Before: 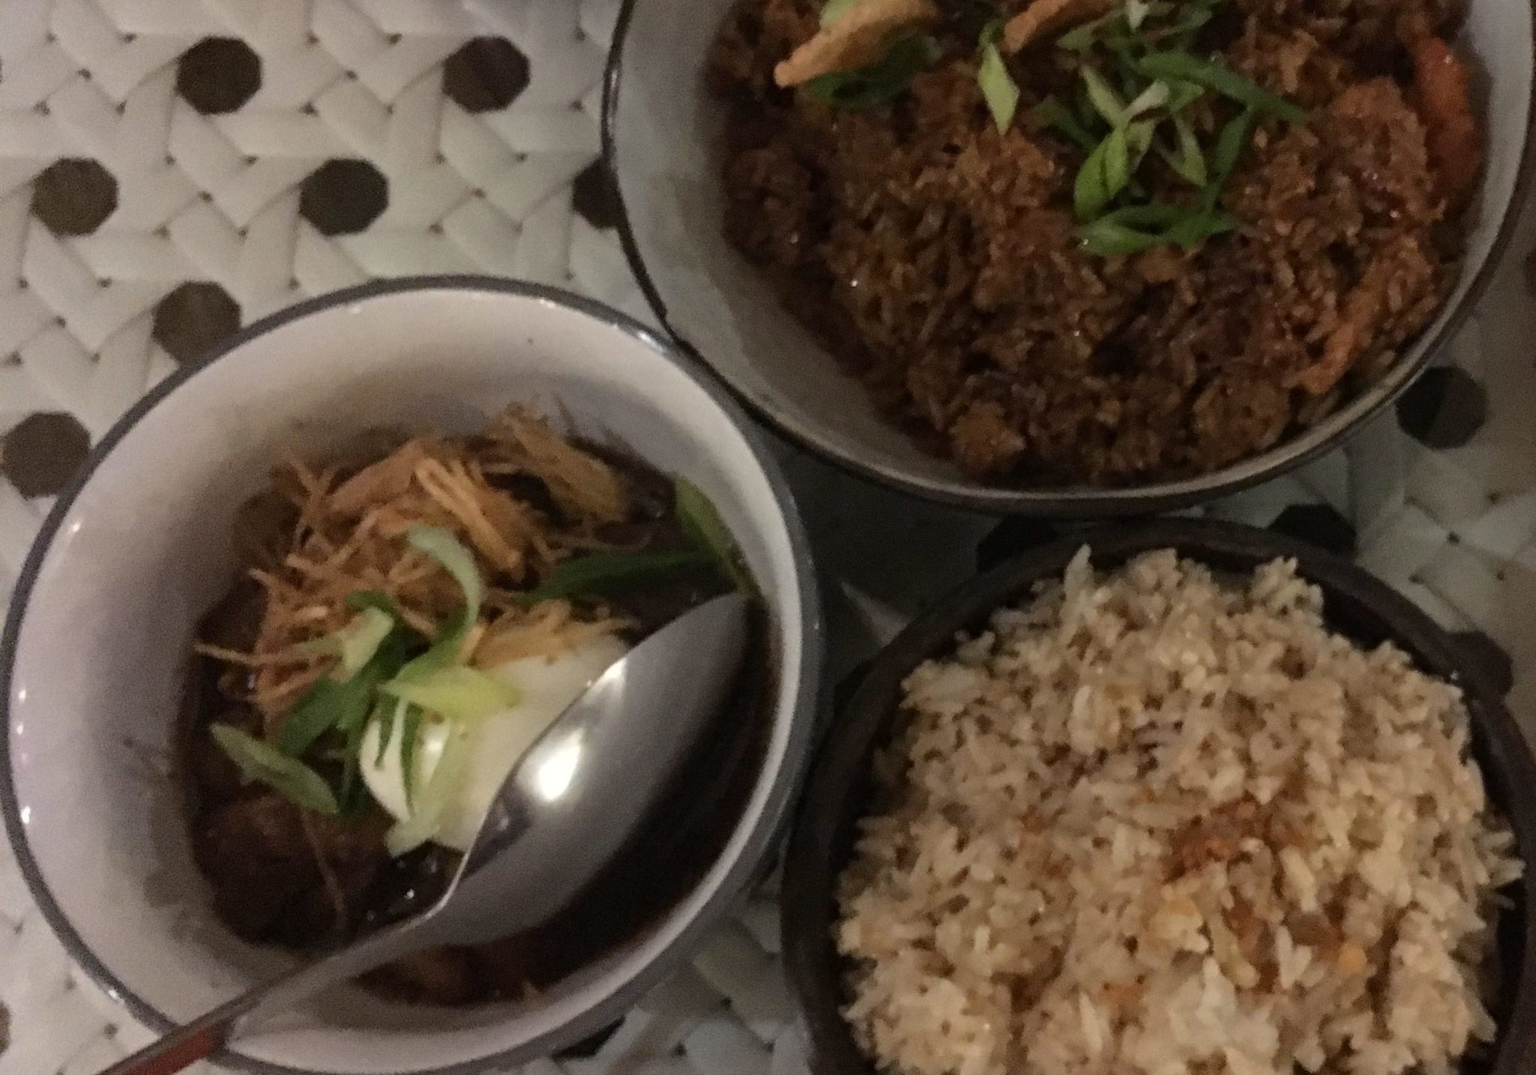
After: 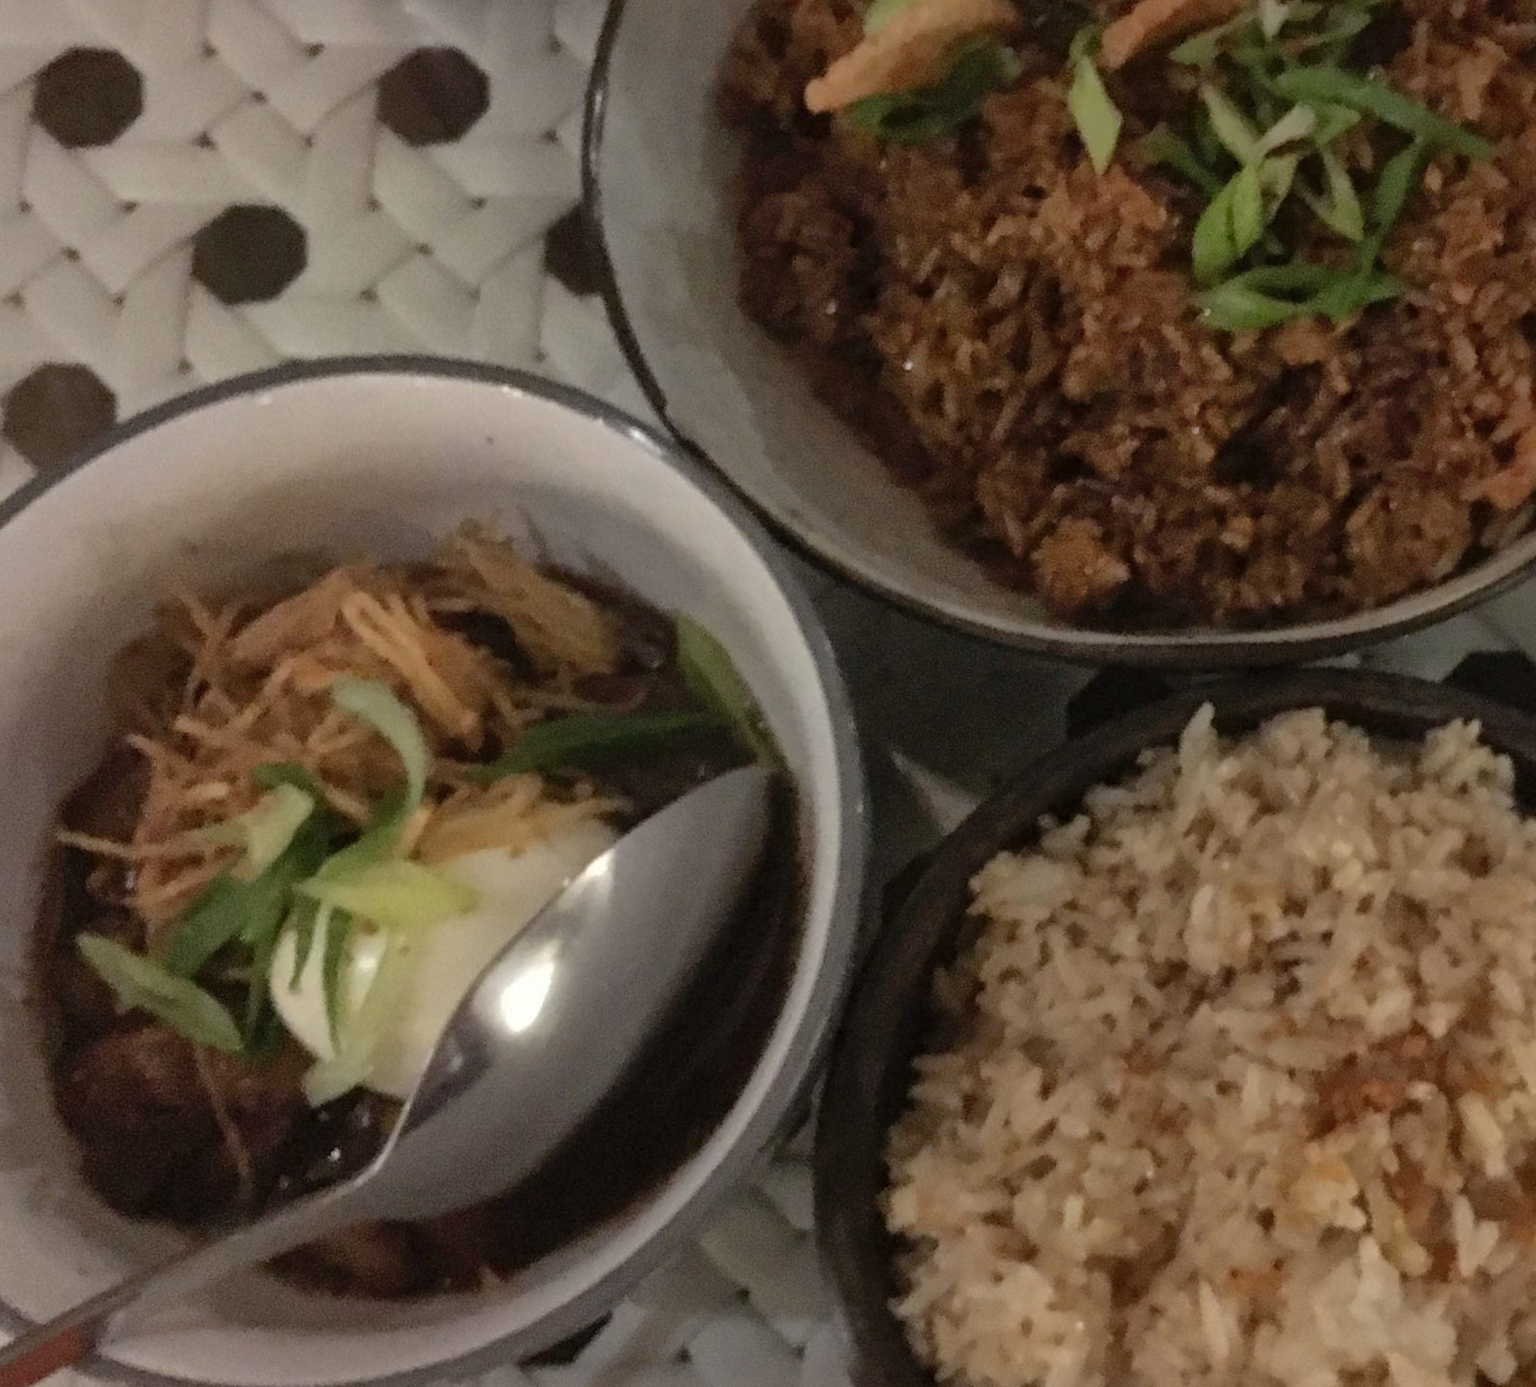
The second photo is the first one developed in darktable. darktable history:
crop: left 9.86%, right 12.687%
shadows and highlights: on, module defaults
